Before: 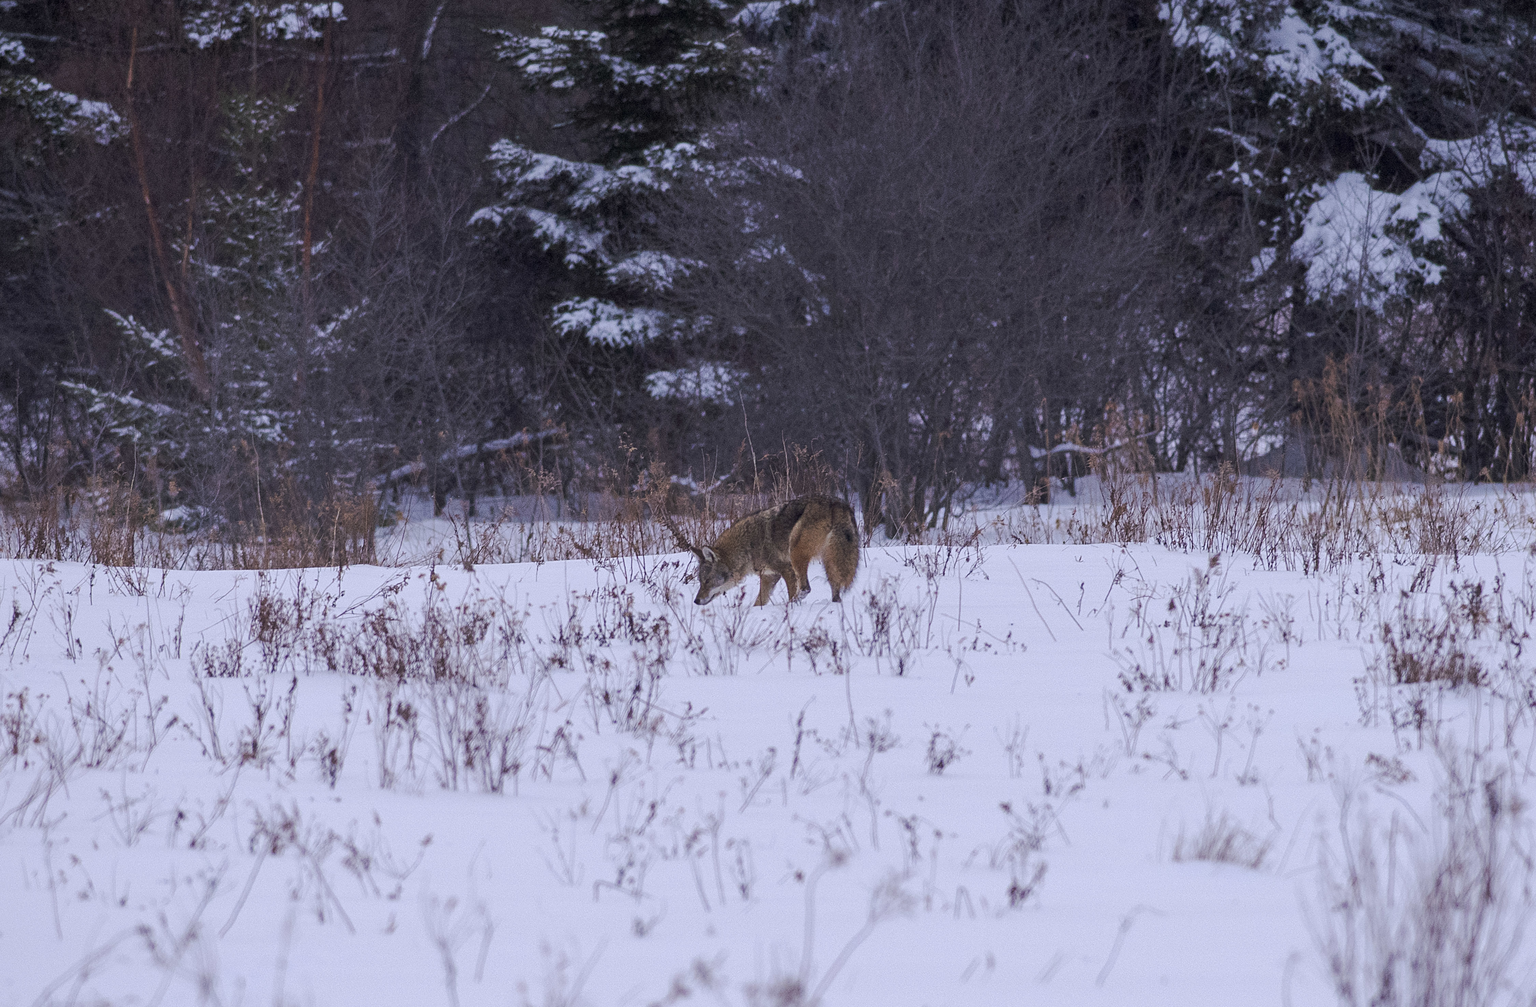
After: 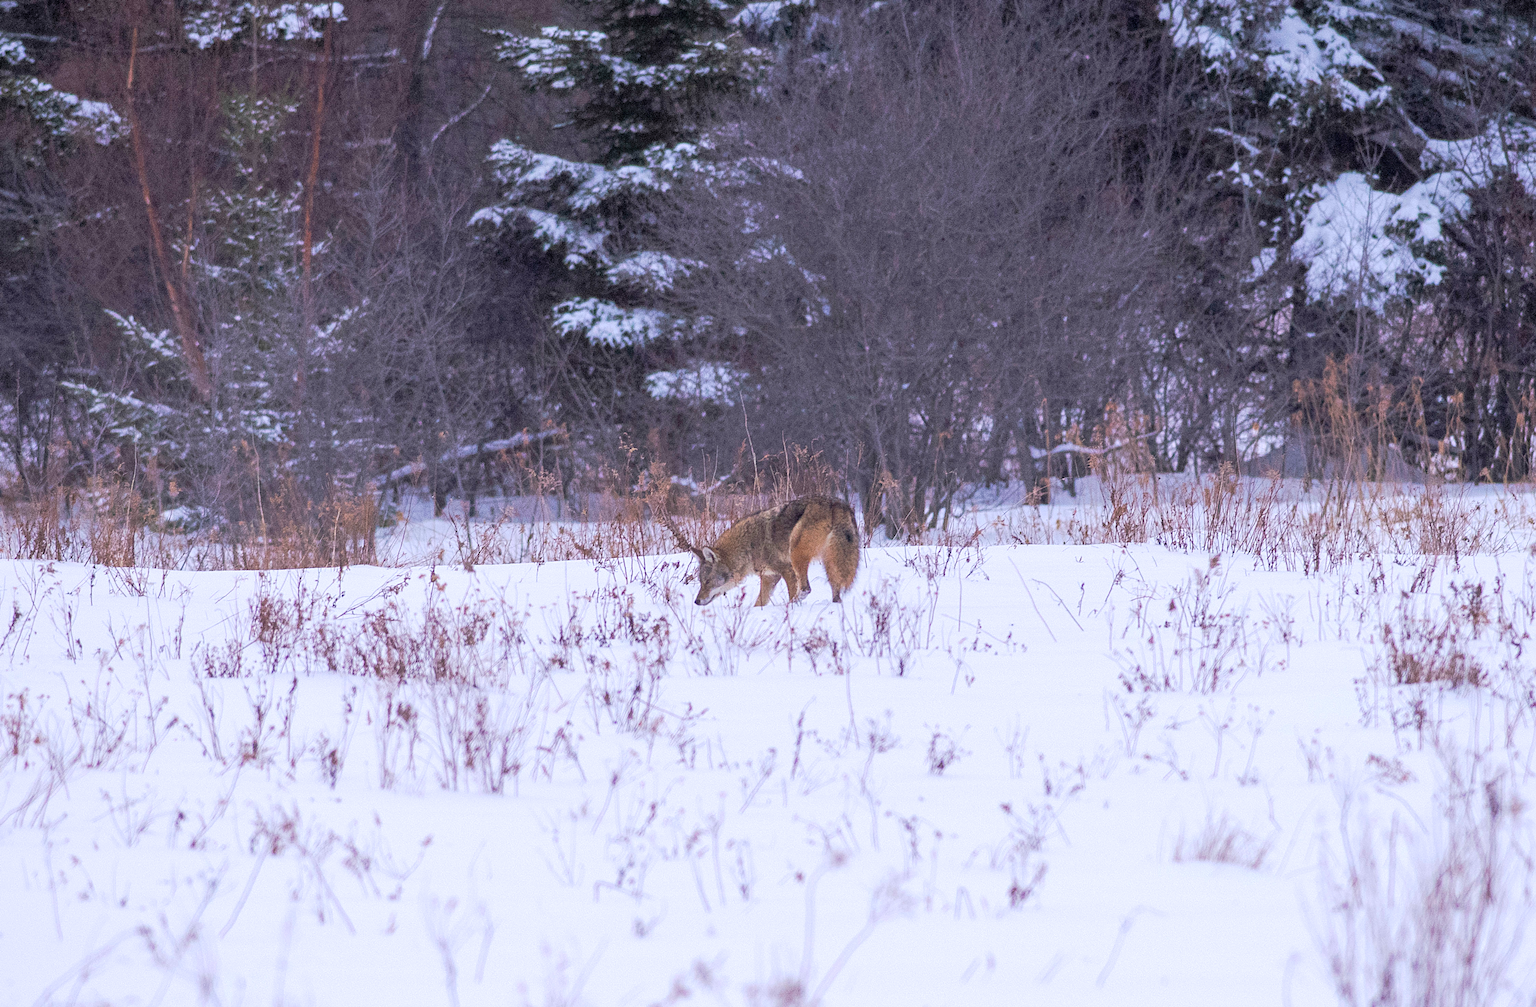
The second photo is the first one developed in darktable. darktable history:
color balance rgb: linear chroma grading › shadows 19.44%, linear chroma grading › highlights 3.42%, linear chroma grading › mid-tones 10.16%
exposure: exposure 0.426 EV, compensate highlight preservation false
contrast brightness saturation: brightness 0.15
